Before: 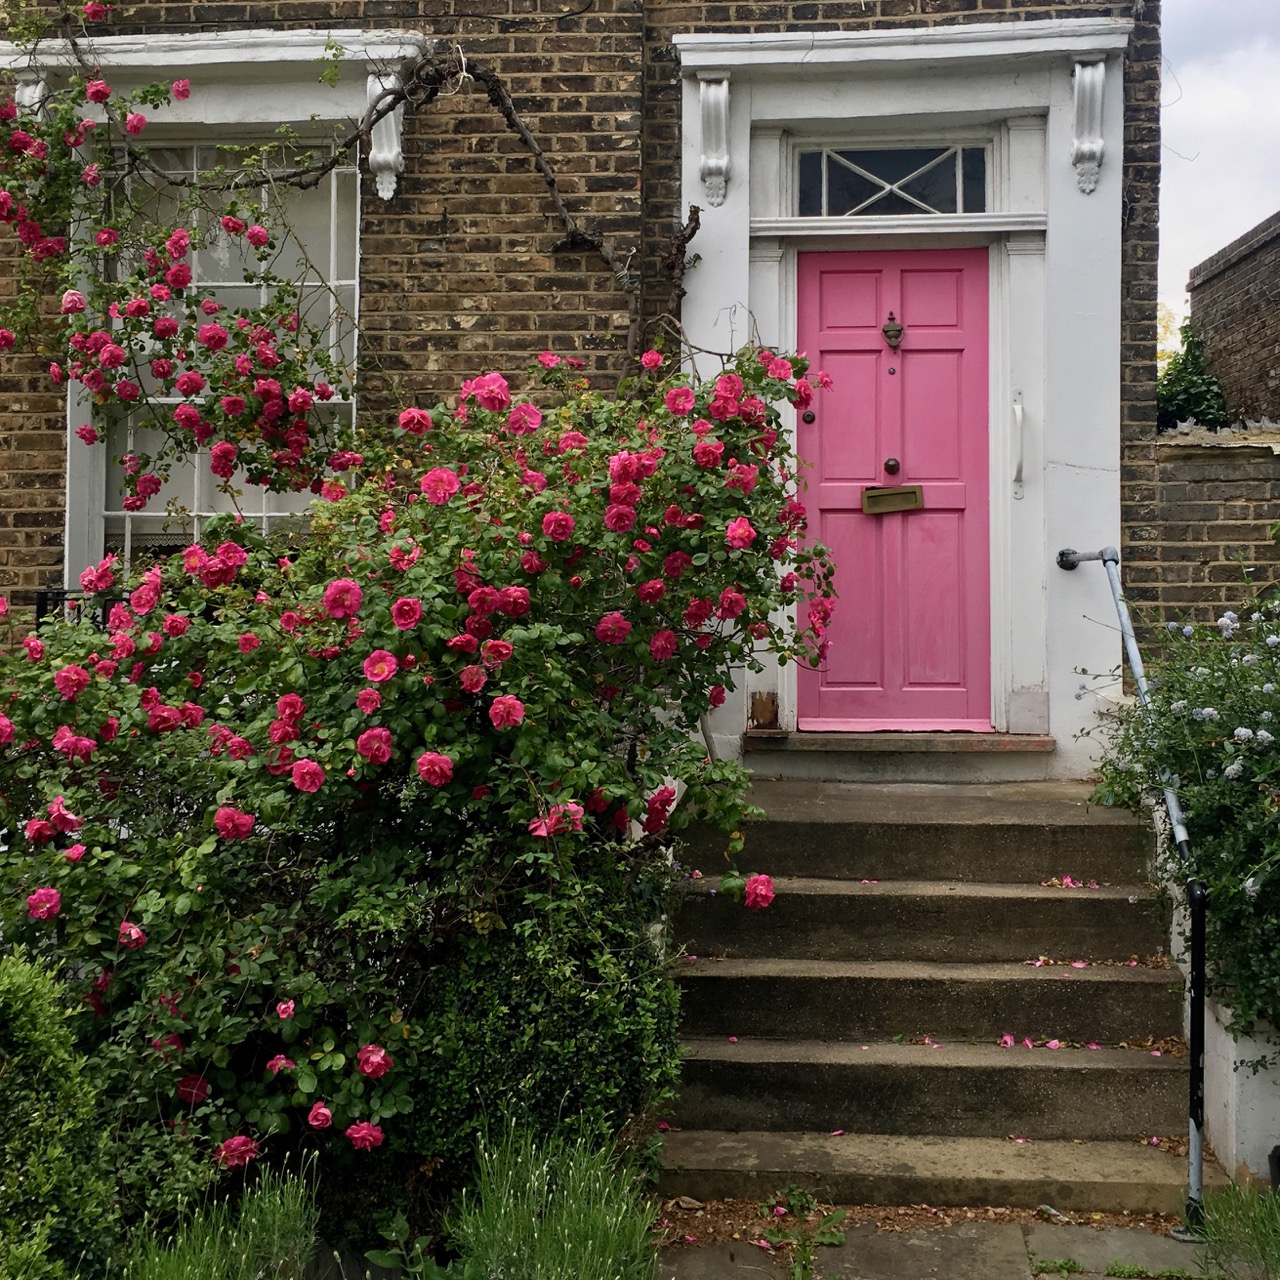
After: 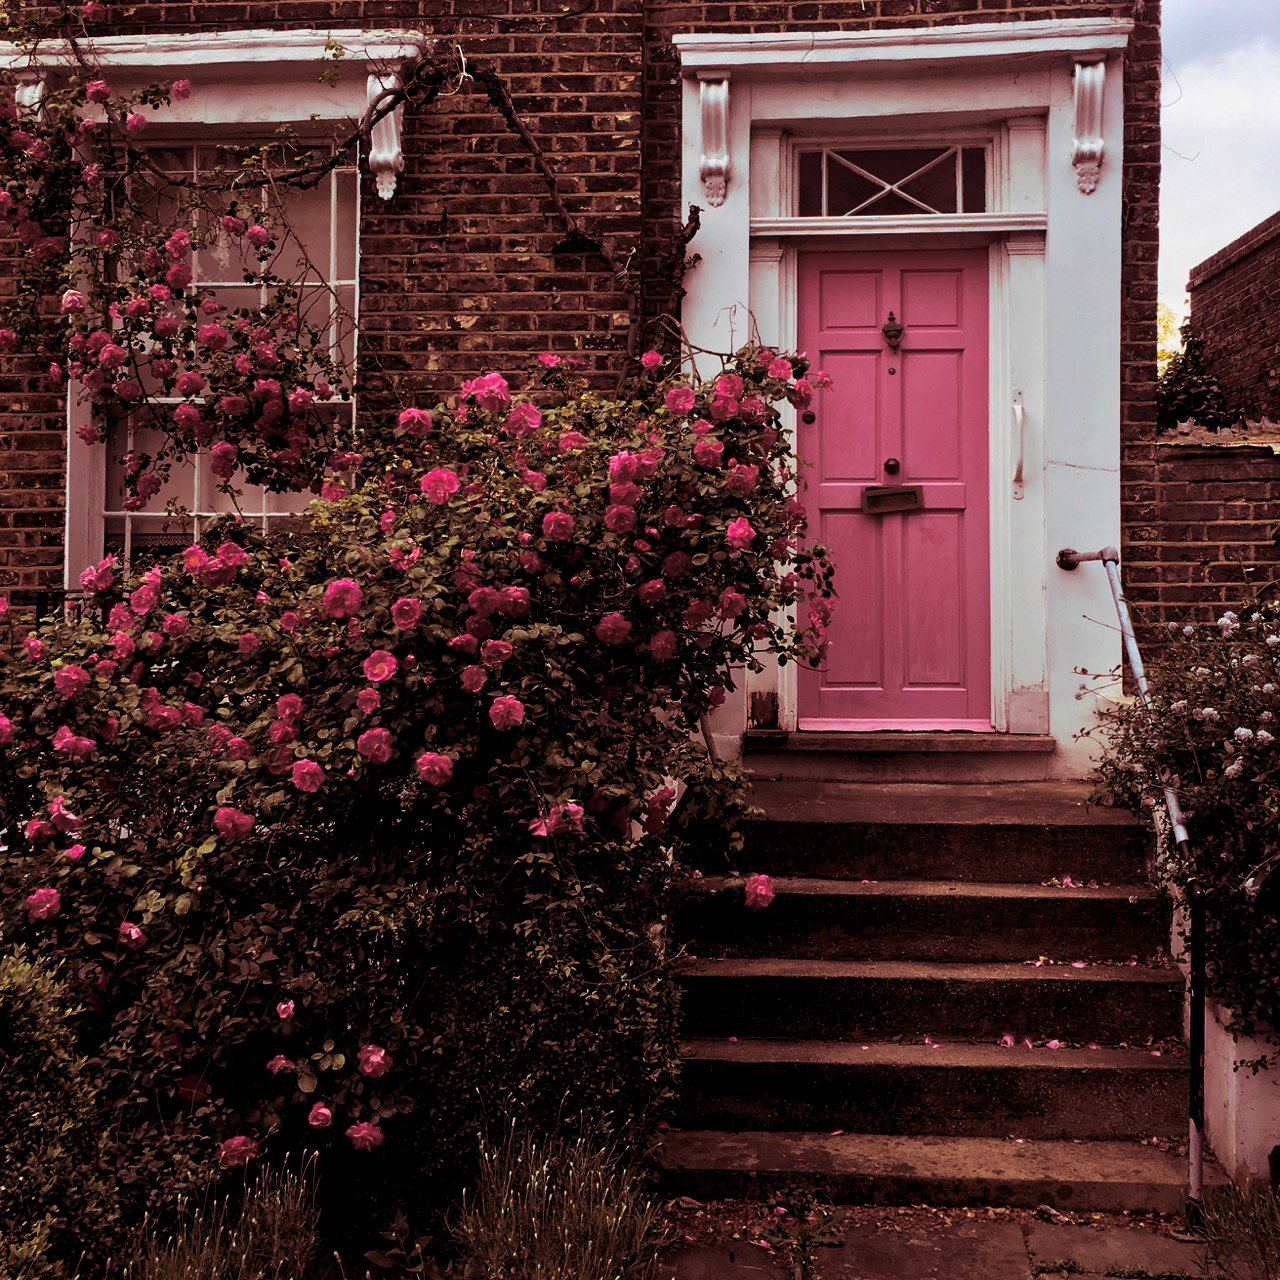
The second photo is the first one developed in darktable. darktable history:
split-toning: highlights › saturation 0, balance -61.83
contrast brightness saturation: contrast 0.12, brightness -0.12, saturation 0.2
color zones: curves: ch0 [(0.224, 0.526) (0.75, 0.5)]; ch1 [(0.055, 0.526) (0.224, 0.761) (0.377, 0.526) (0.75, 0.5)]
